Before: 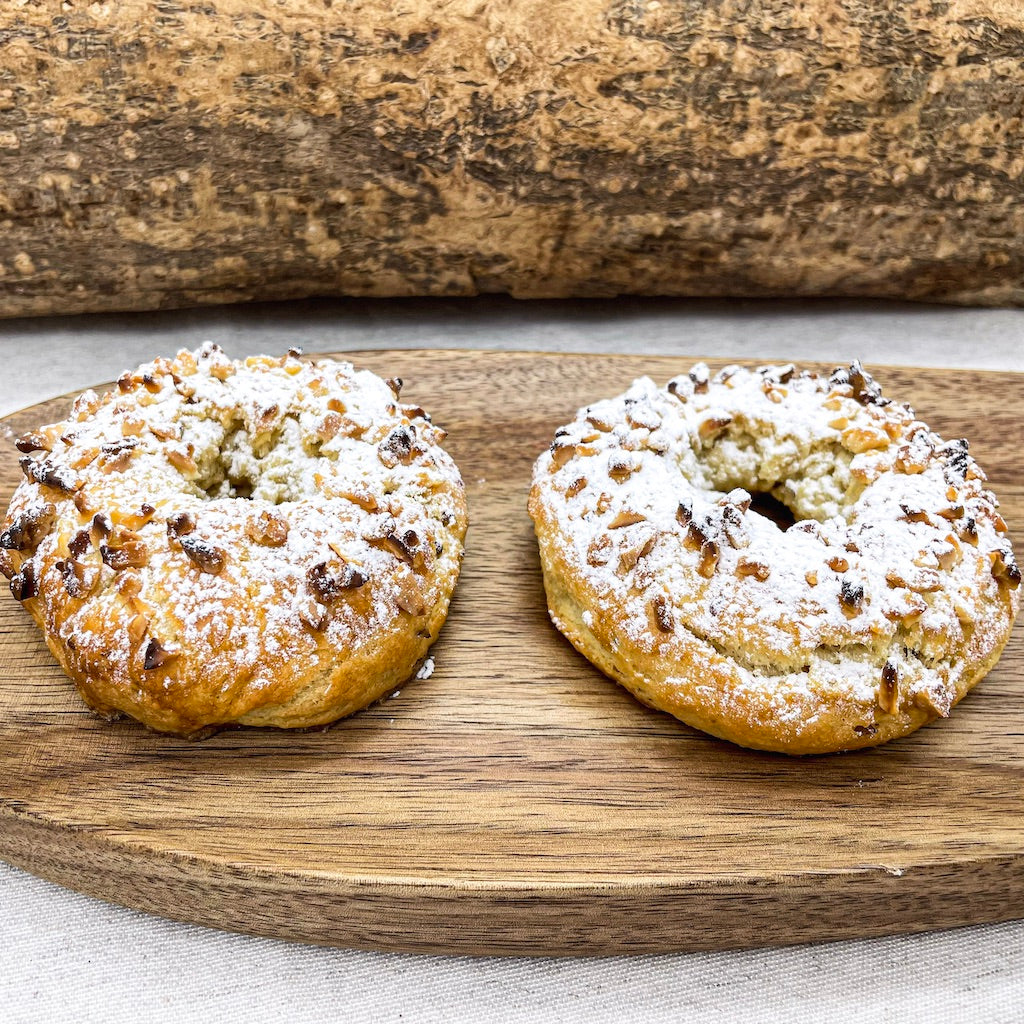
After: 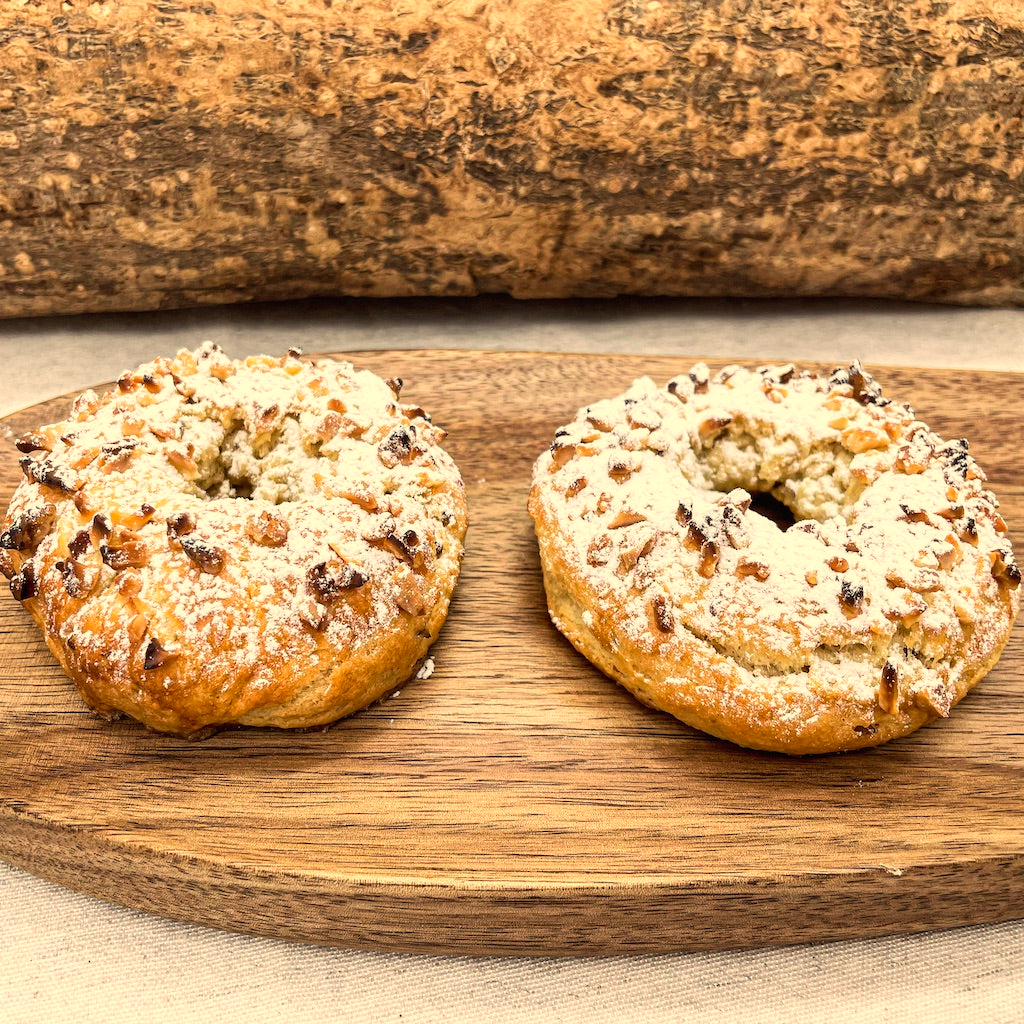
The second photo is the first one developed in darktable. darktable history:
tone equalizer: on, module defaults
white balance: red 1.138, green 0.996, blue 0.812
